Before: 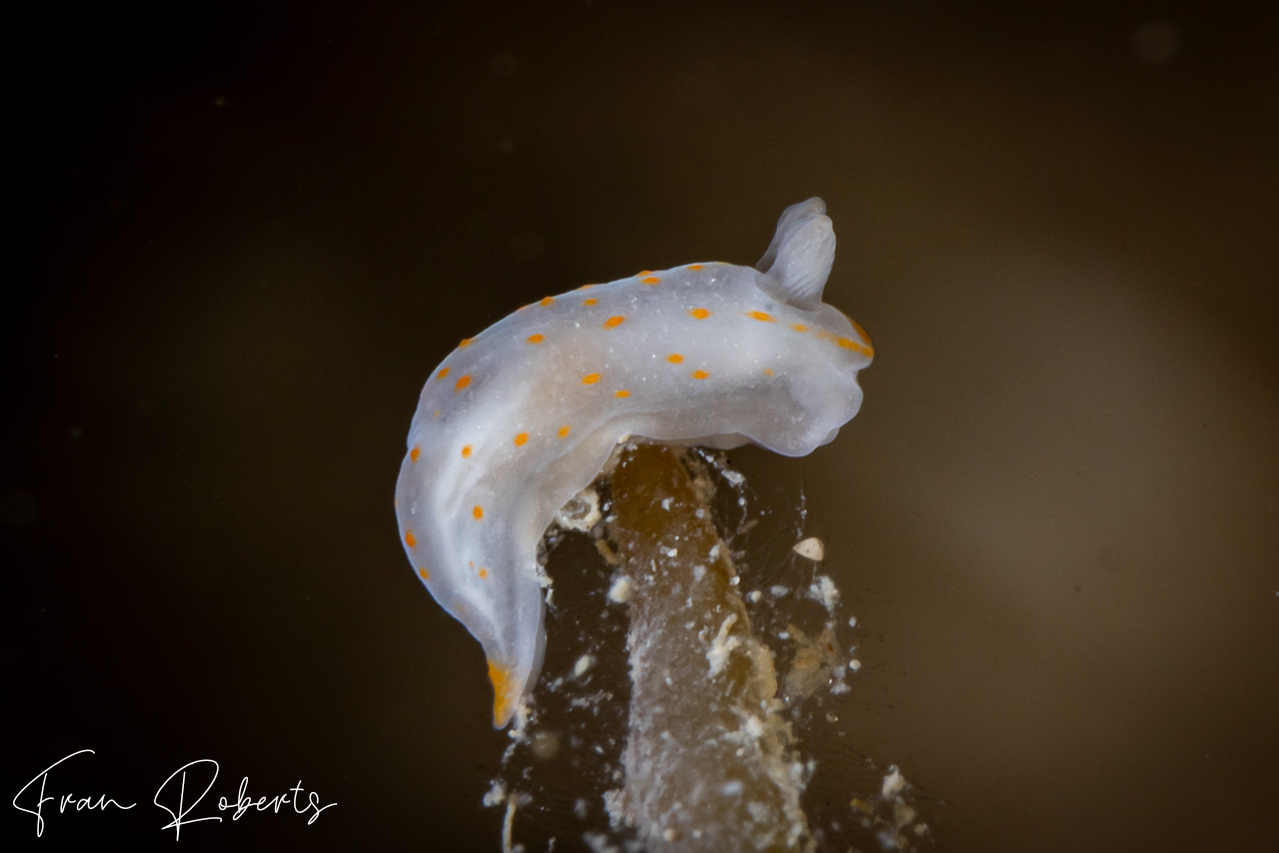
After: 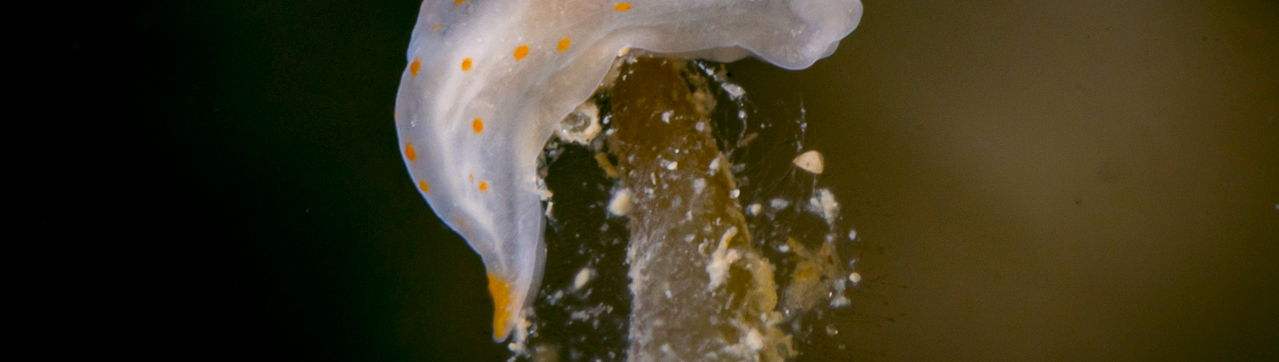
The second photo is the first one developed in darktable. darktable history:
crop: top 45.389%, bottom 12.119%
color balance rgb: highlights gain › chroma 3.022%, highlights gain › hue 54.71°, global offset › luminance -0.329%, global offset › chroma 0.113%, global offset › hue 165.13°, perceptual saturation grading › global saturation 35.301%
